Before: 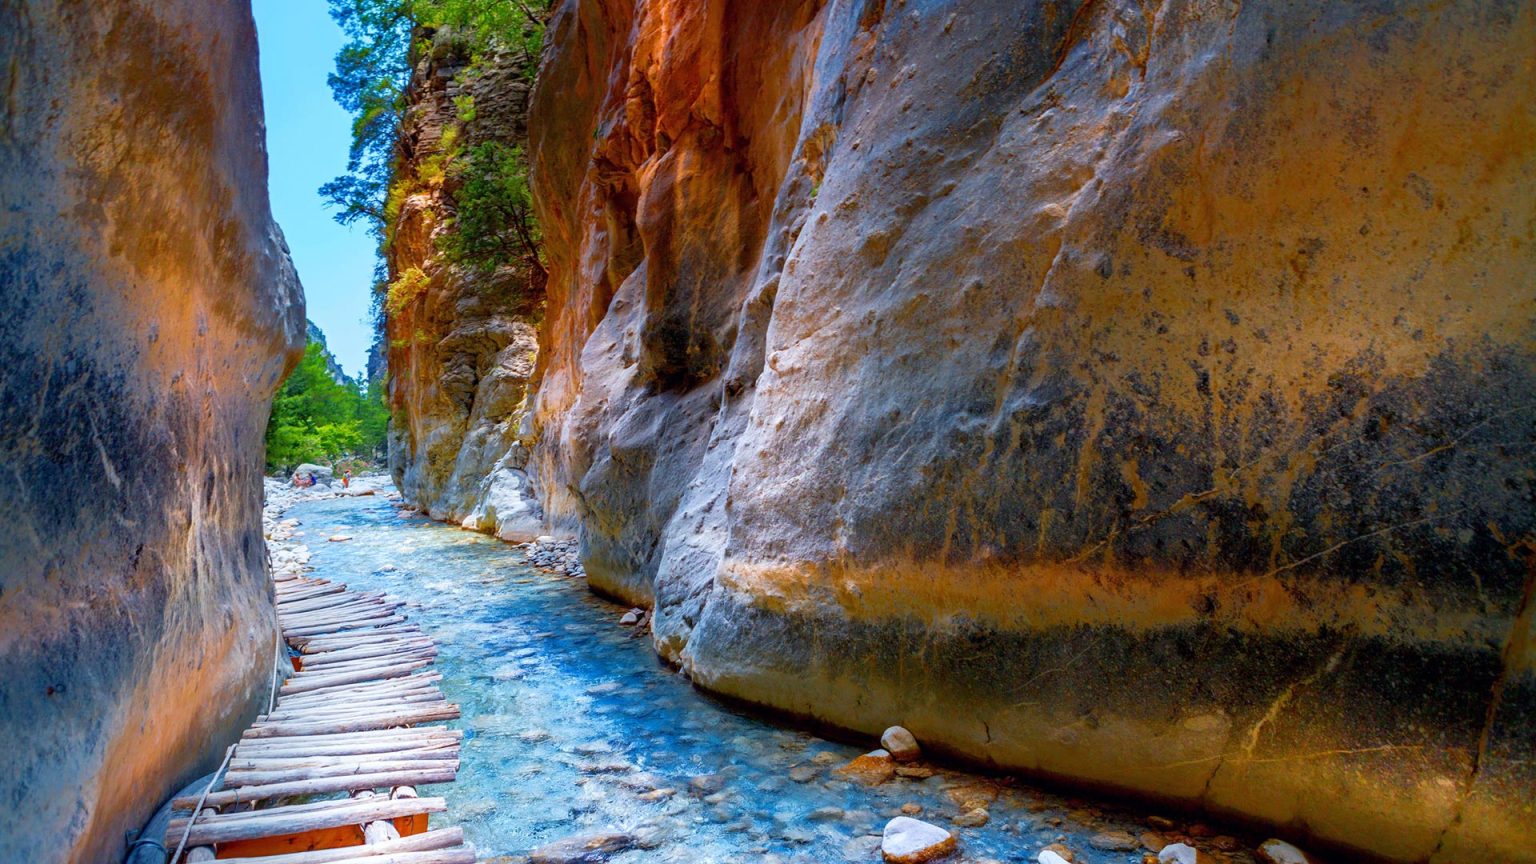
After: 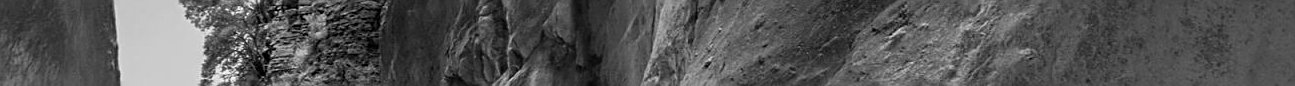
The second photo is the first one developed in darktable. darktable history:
crop and rotate: left 9.644%, top 9.491%, right 6.021%, bottom 80.509%
white balance: red 0.974, blue 1.044
monochrome: a 32, b 64, size 2.3
sharpen: on, module defaults
